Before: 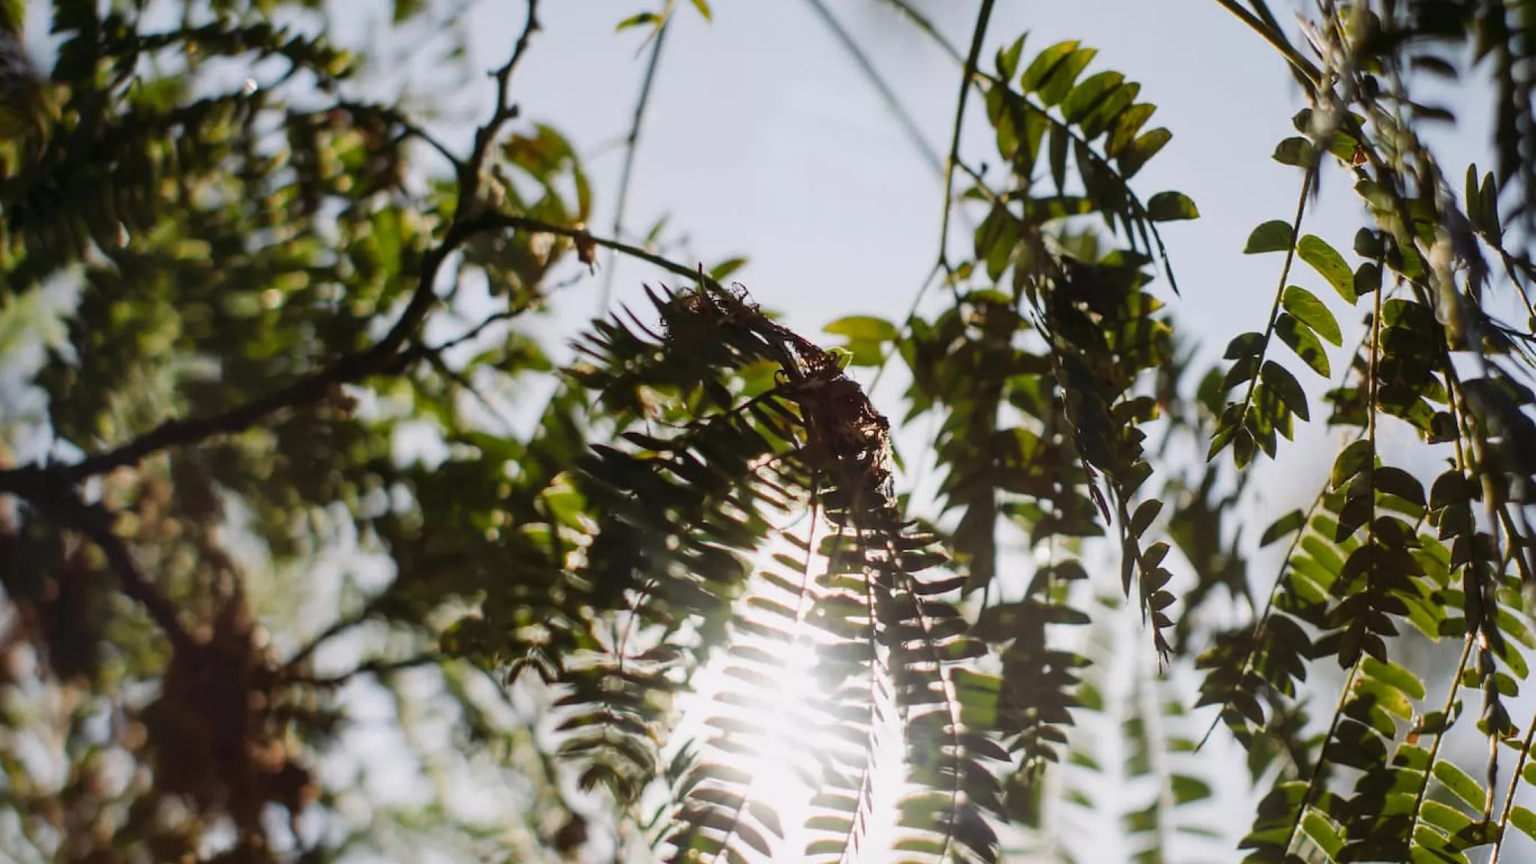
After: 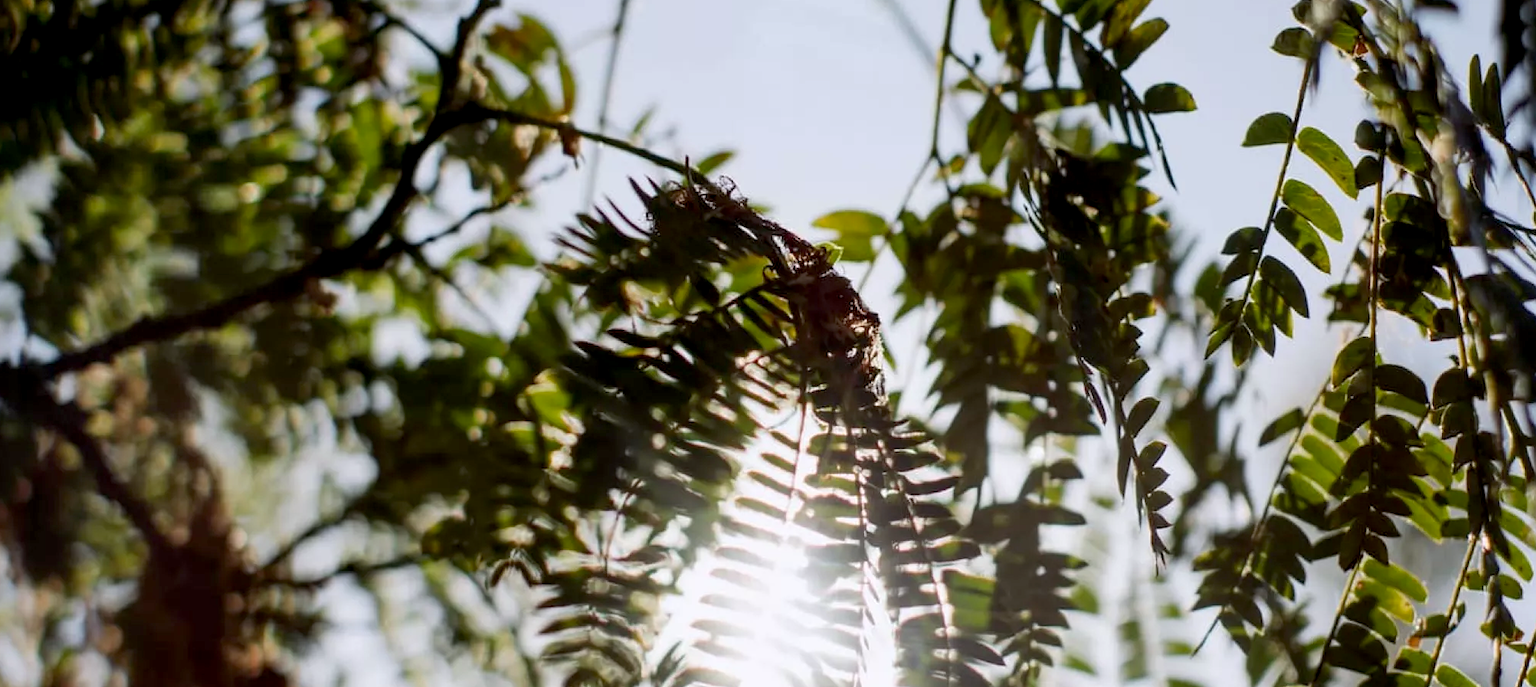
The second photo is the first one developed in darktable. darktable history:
crop and rotate: left 1.814%, top 12.818%, right 0.25%, bottom 9.225%
white balance: red 0.988, blue 1.017
exposure: black level correction 0.007, exposure 0.093 EV, compensate highlight preservation false
